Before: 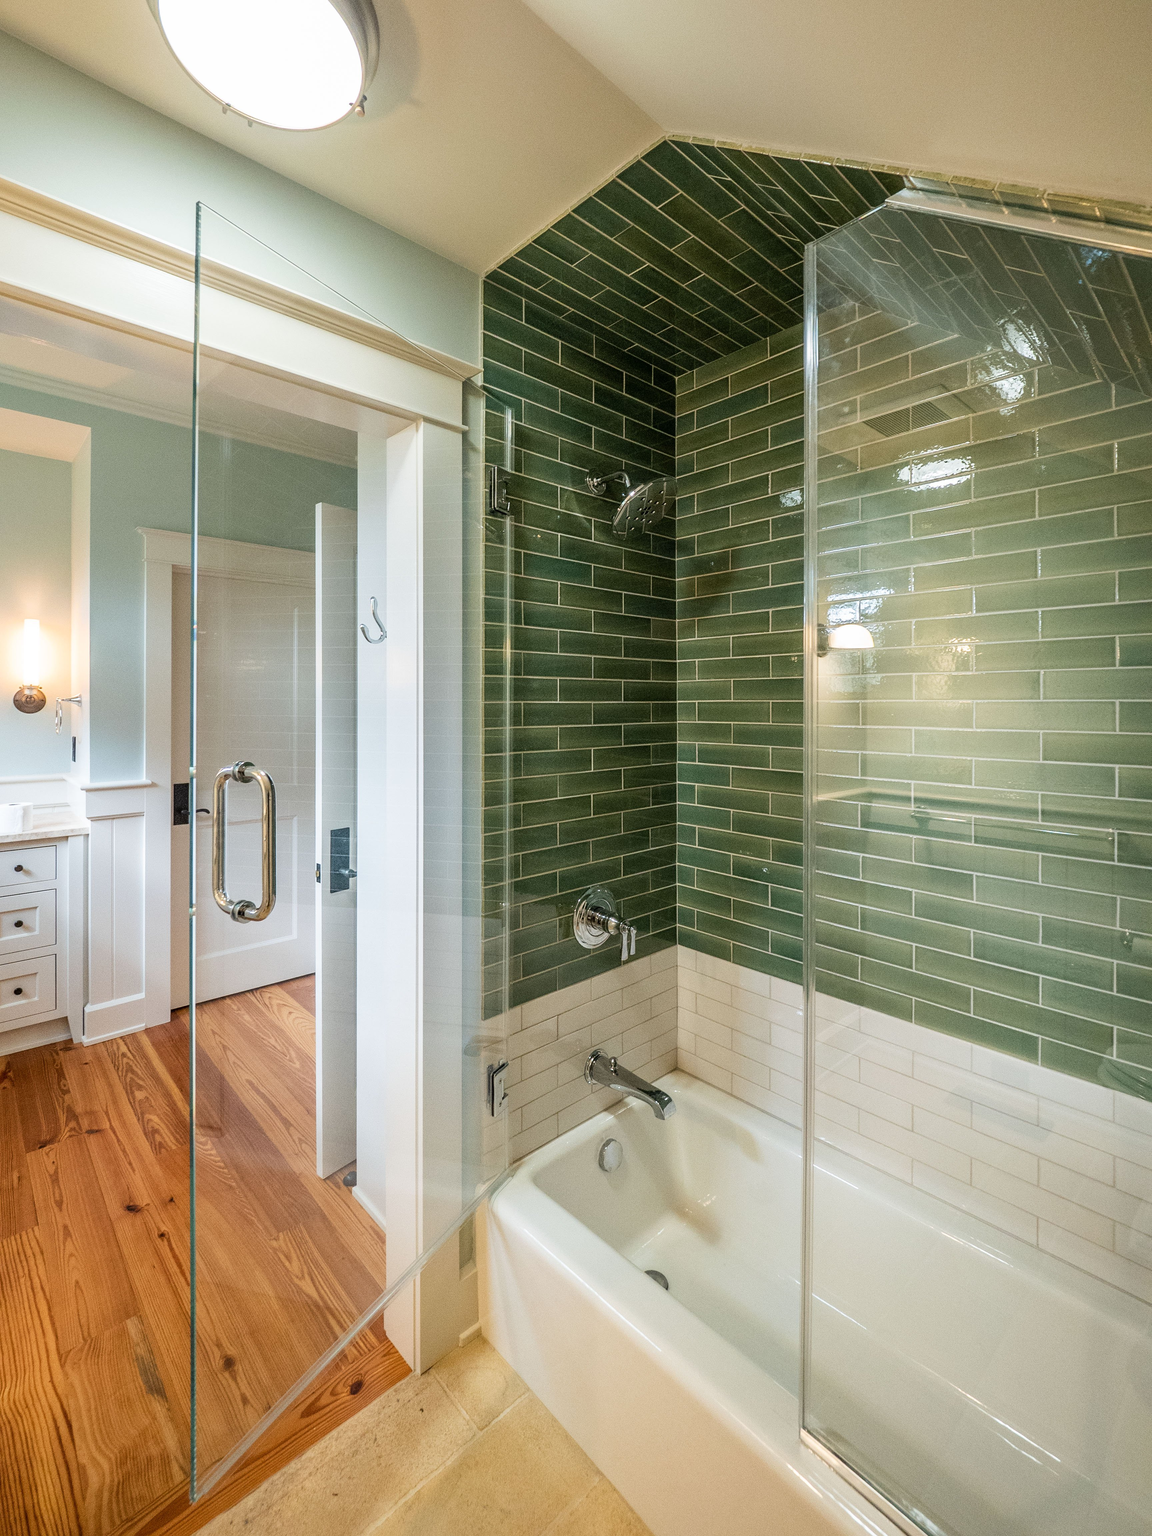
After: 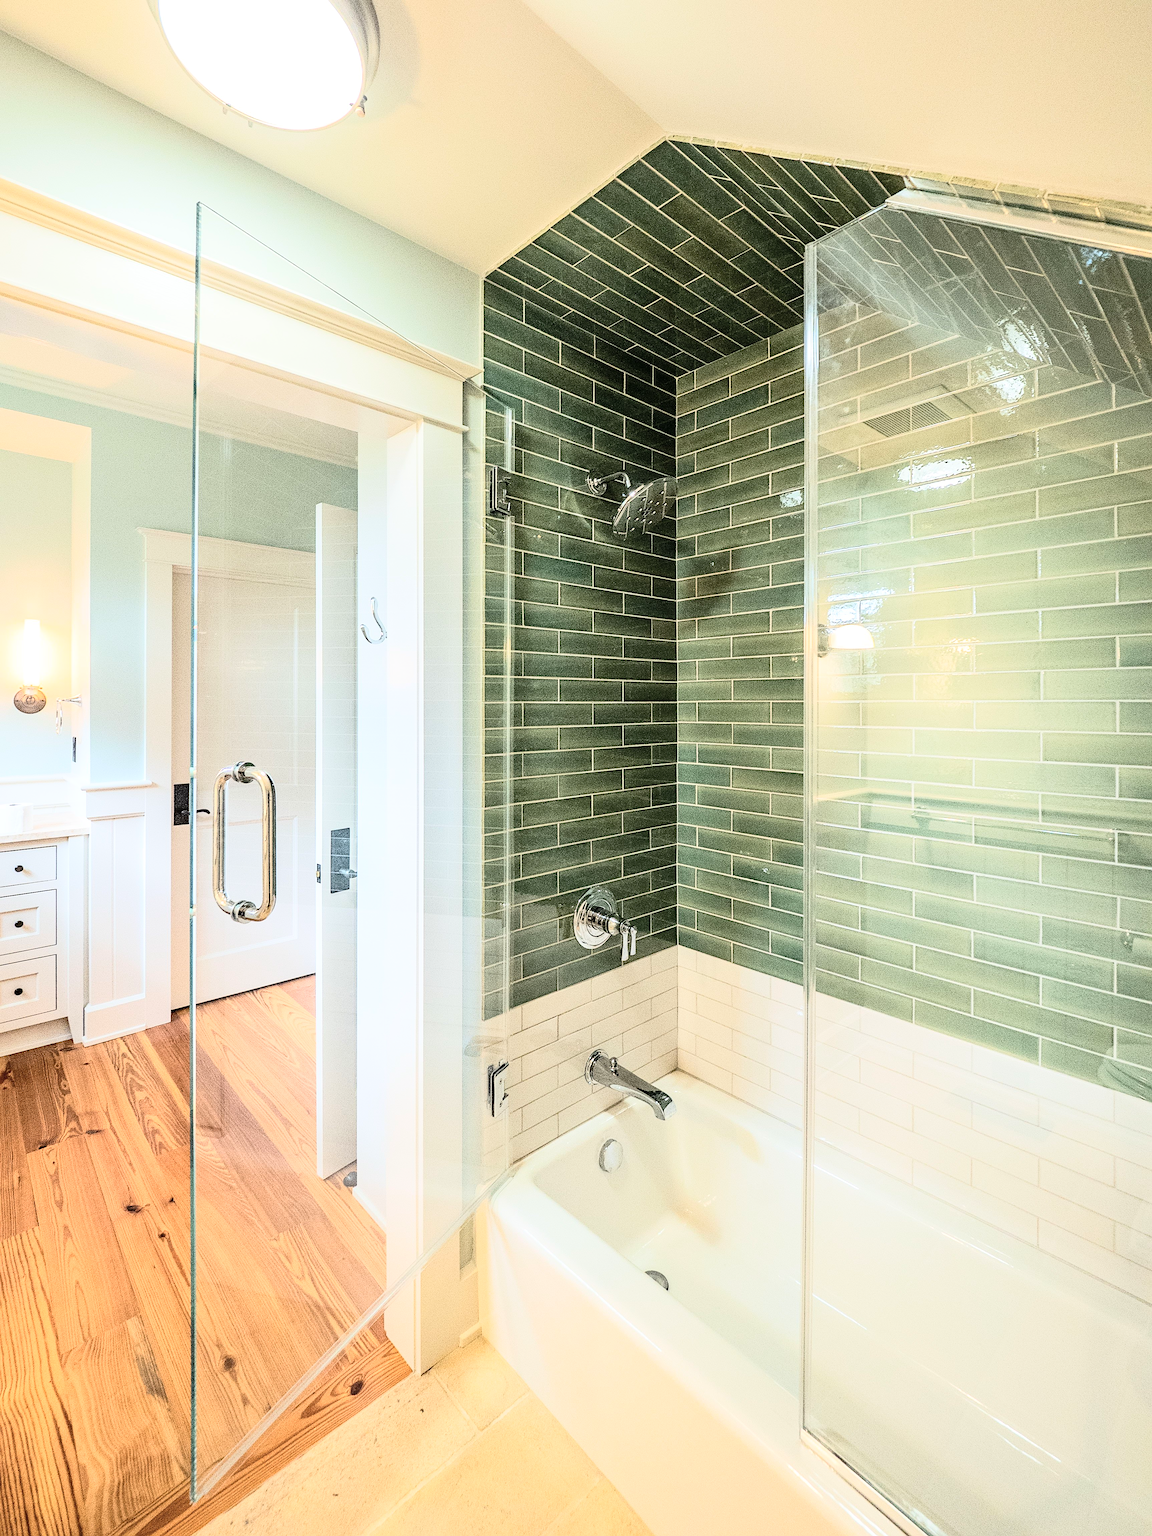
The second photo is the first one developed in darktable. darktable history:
sharpen: on, module defaults
base curve: exposure shift 0.574, preserve colors none
tone curve: curves: ch0 [(0, 0) (0.003, 0.004) (0.011, 0.015) (0.025, 0.034) (0.044, 0.061) (0.069, 0.095) (0.1, 0.137) (0.136, 0.186) (0.177, 0.243) (0.224, 0.307) (0.277, 0.416) (0.335, 0.533) (0.399, 0.641) (0.468, 0.748) (0.543, 0.829) (0.623, 0.886) (0.709, 0.924) (0.801, 0.951) (0.898, 0.975) (1, 1)], color space Lab, independent channels, preserve colors none
haze removal: compatibility mode true, adaptive false
